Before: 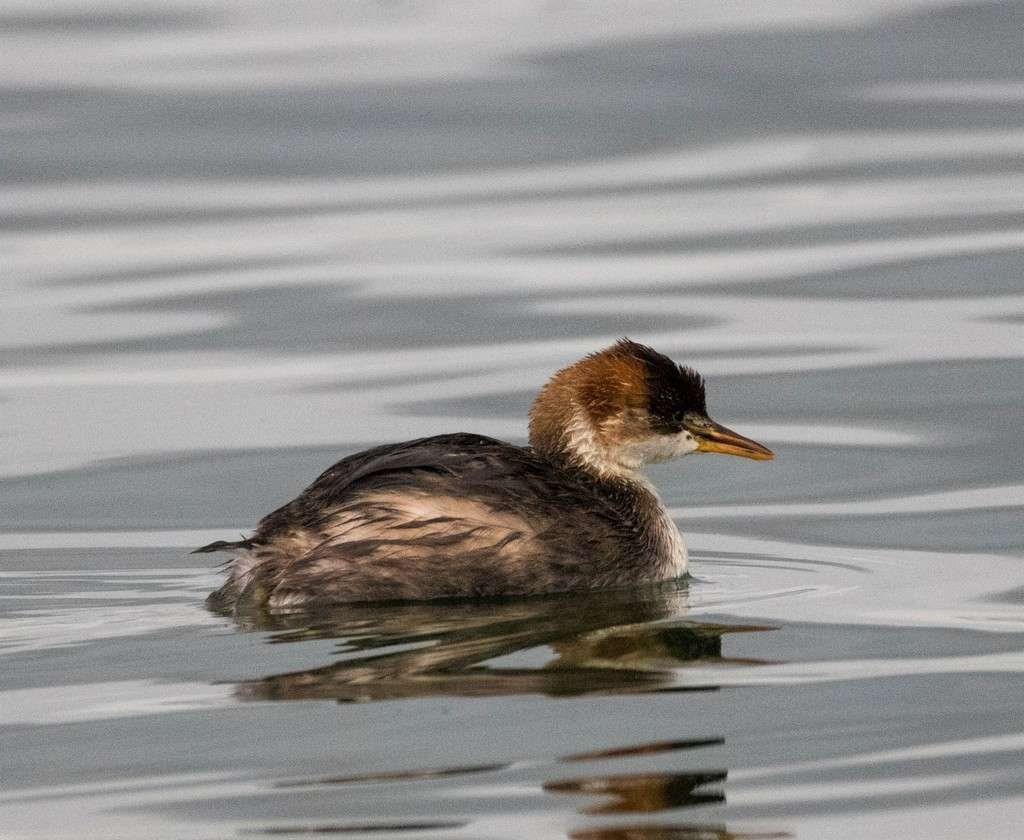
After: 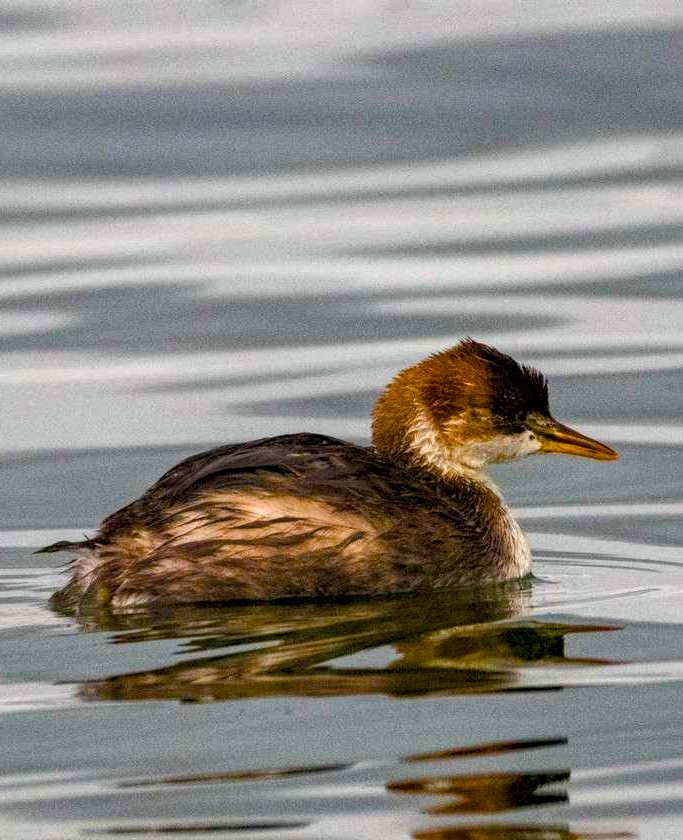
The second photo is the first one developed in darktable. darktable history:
haze removal: compatibility mode true, adaptive false
local contrast: on, module defaults
color balance rgb: highlights gain › luminance 14.945%, perceptual saturation grading › global saturation 20%, perceptual saturation grading › highlights -24.866%, perceptual saturation grading › shadows 49.228%, global vibrance 44.315%
crop: left 15.428%, right 17.828%
shadows and highlights: shadows 25.05, highlights -24.3
